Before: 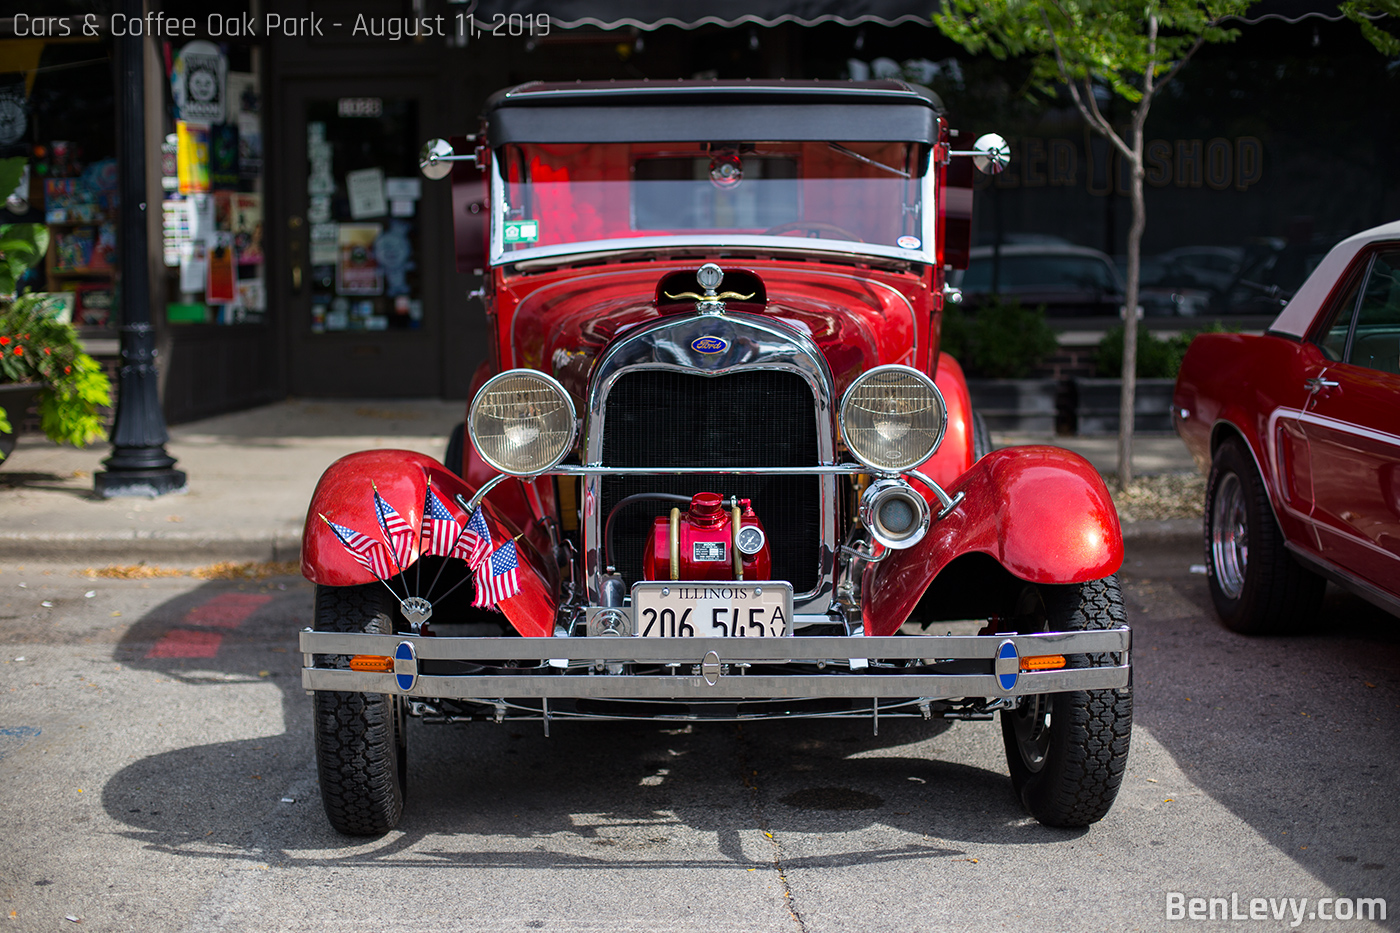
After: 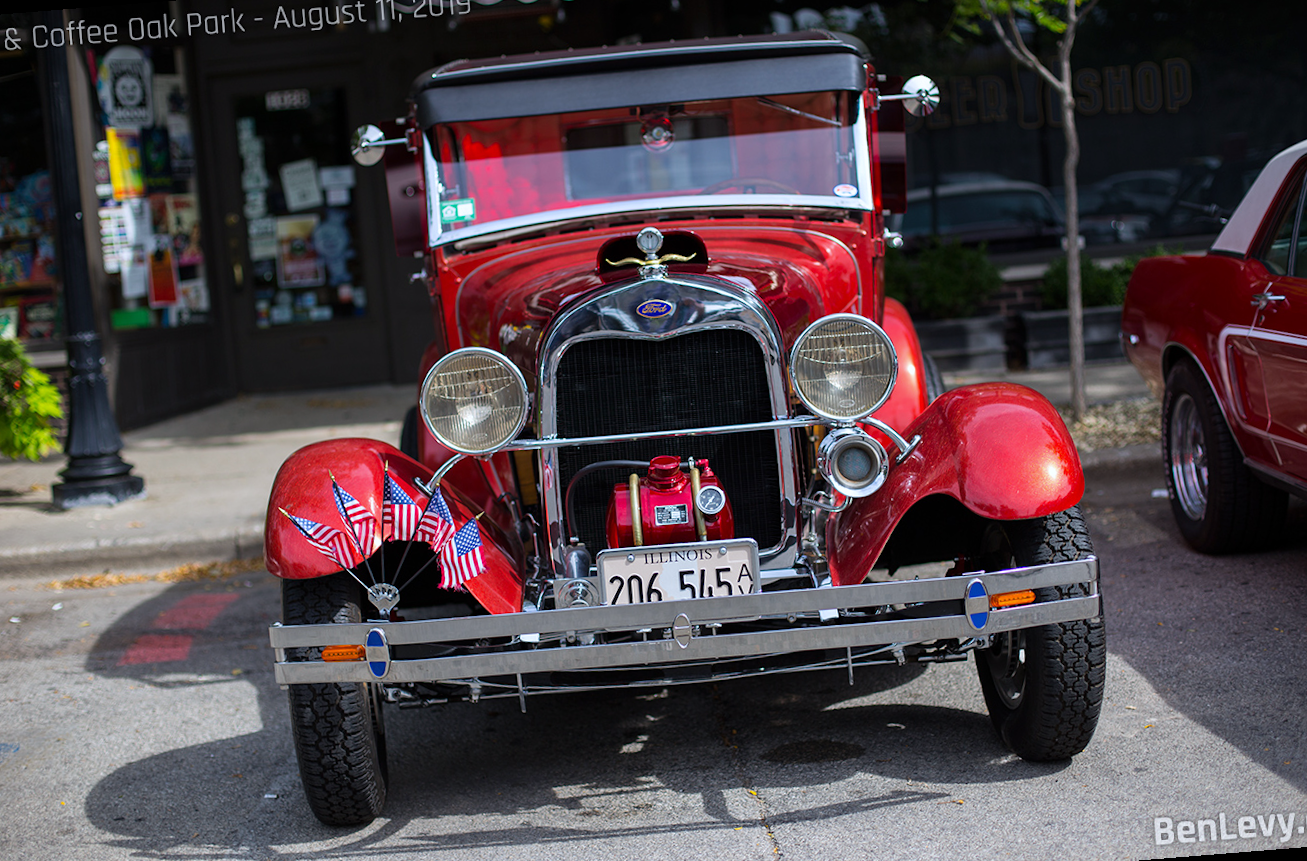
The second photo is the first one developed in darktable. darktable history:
rotate and perspective: rotation -4.57°, crop left 0.054, crop right 0.944, crop top 0.087, crop bottom 0.914
white balance: red 0.974, blue 1.044
